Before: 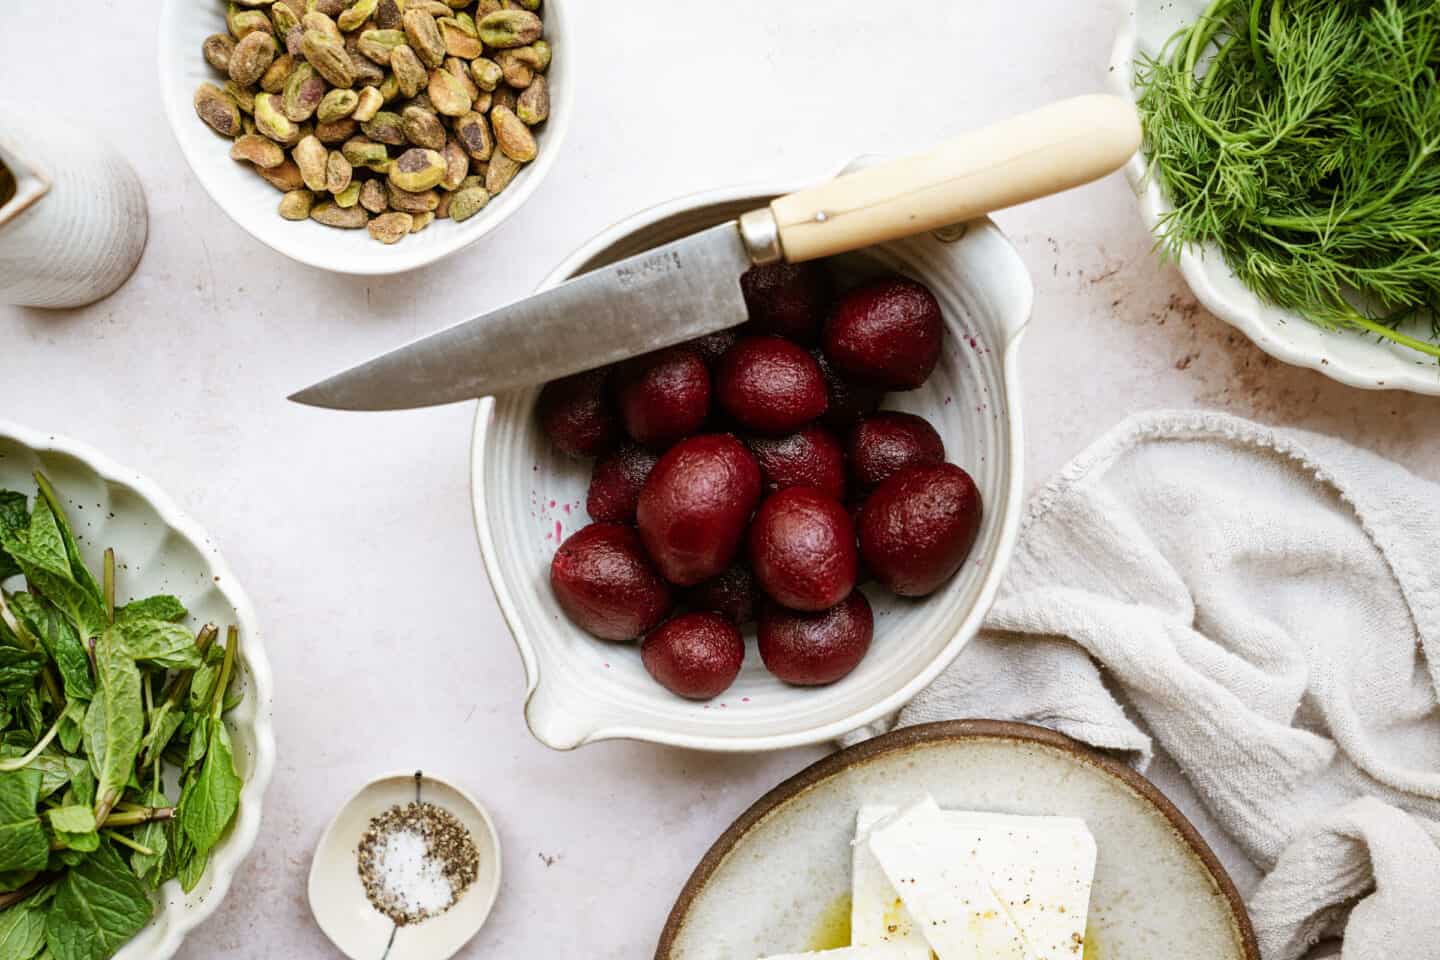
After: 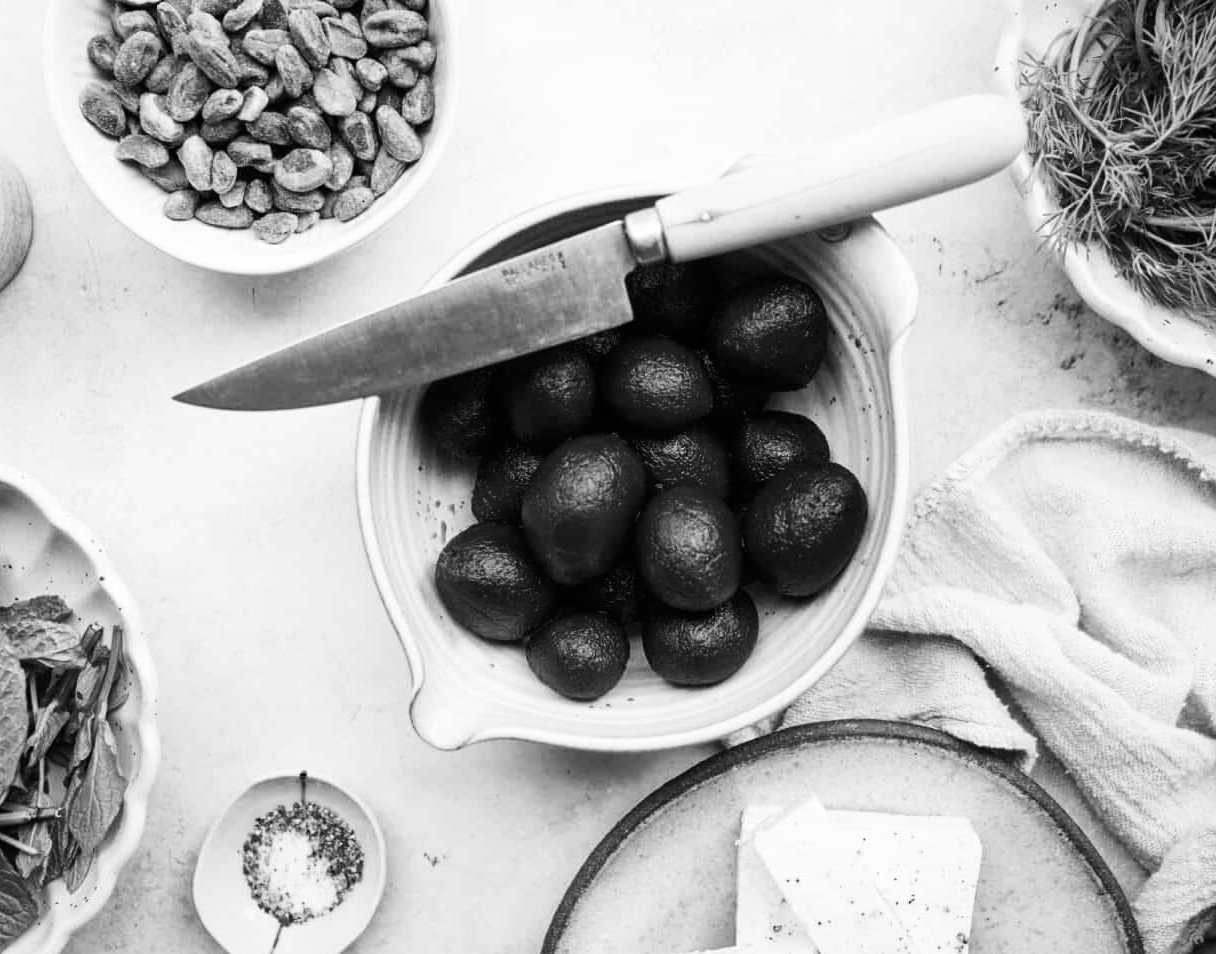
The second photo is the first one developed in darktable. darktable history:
crop: left 8.026%, right 7.374%
contrast brightness saturation: contrast 0.18, saturation 0.3
monochrome: a 16.01, b -2.65, highlights 0.52
